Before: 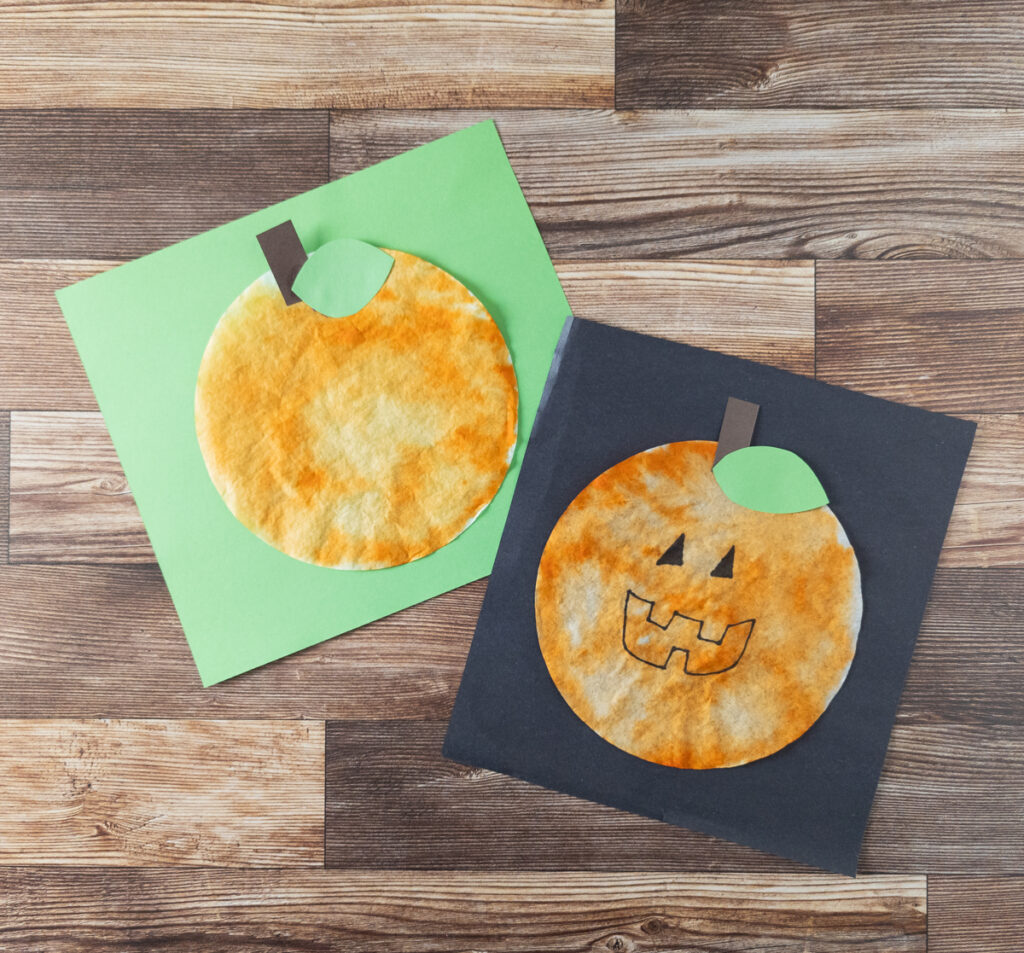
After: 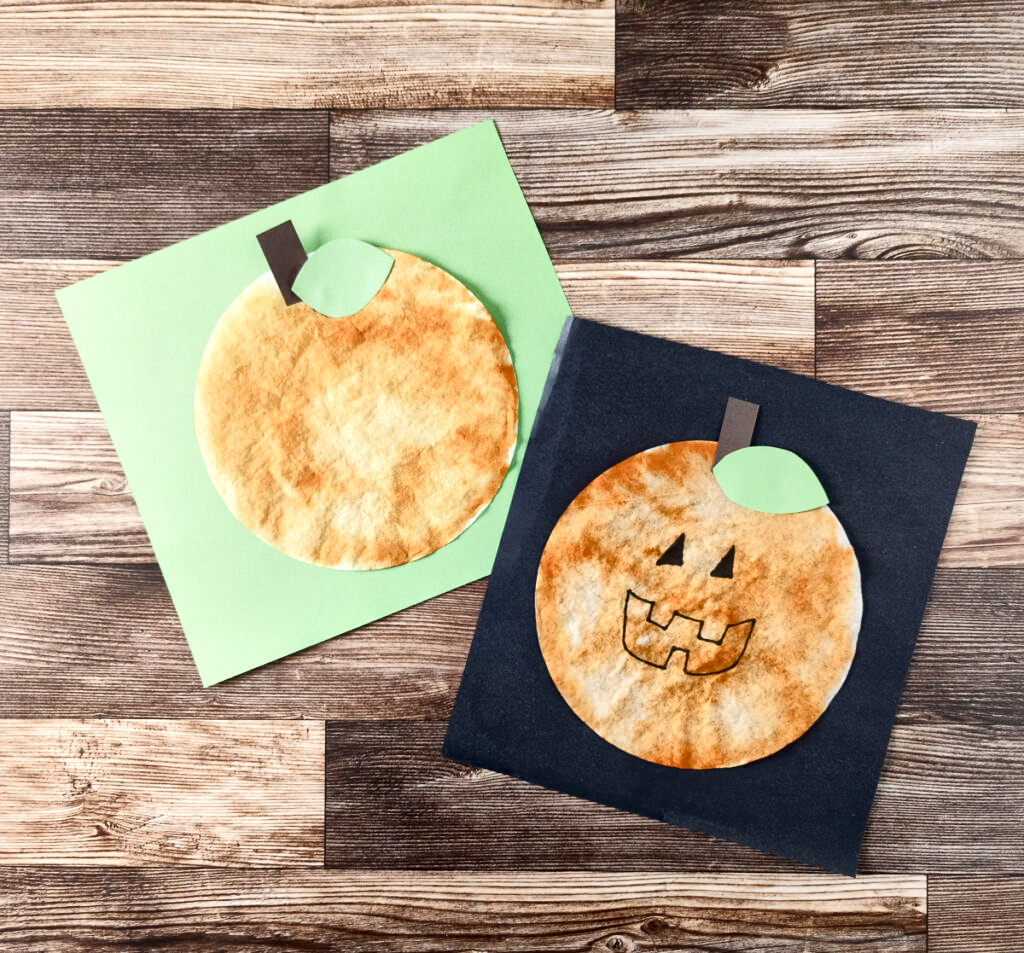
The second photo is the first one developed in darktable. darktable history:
local contrast: mode bilateral grid, contrast 20, coarseness 49, detail 178%, midtone range 0.2
tone curve: curves: ch0 [(0, 0) (0.003, 0.002) (0.011, 0.006) (0.025, 0.014) (0.044, 0.02) (0.069, 0.027) (0.1, 0.036) (0.136, 0.05) (0.177, 0.081) (0.224, 0.118) (0.277, 0.183) (0.335, 0.262) (0.399, 0.351) (0.468, 0.456) (0.543, 0.571) (0.623, 0.692) (0.709, 0.795) (0.801, 0.88) (0.898, 0.948) (1, 1)], color space Lab, independent channels, preserve colors none
color balance rgb: highlights gain › chroma 1.642%, highlights gain › hue 57.05°, global offset › hue 170.78°, perceptual saturation grading › global saturation 20%, perceptual saturation grading › highlights -50.551%, perceptual saturation grading › shadows 30.425%
